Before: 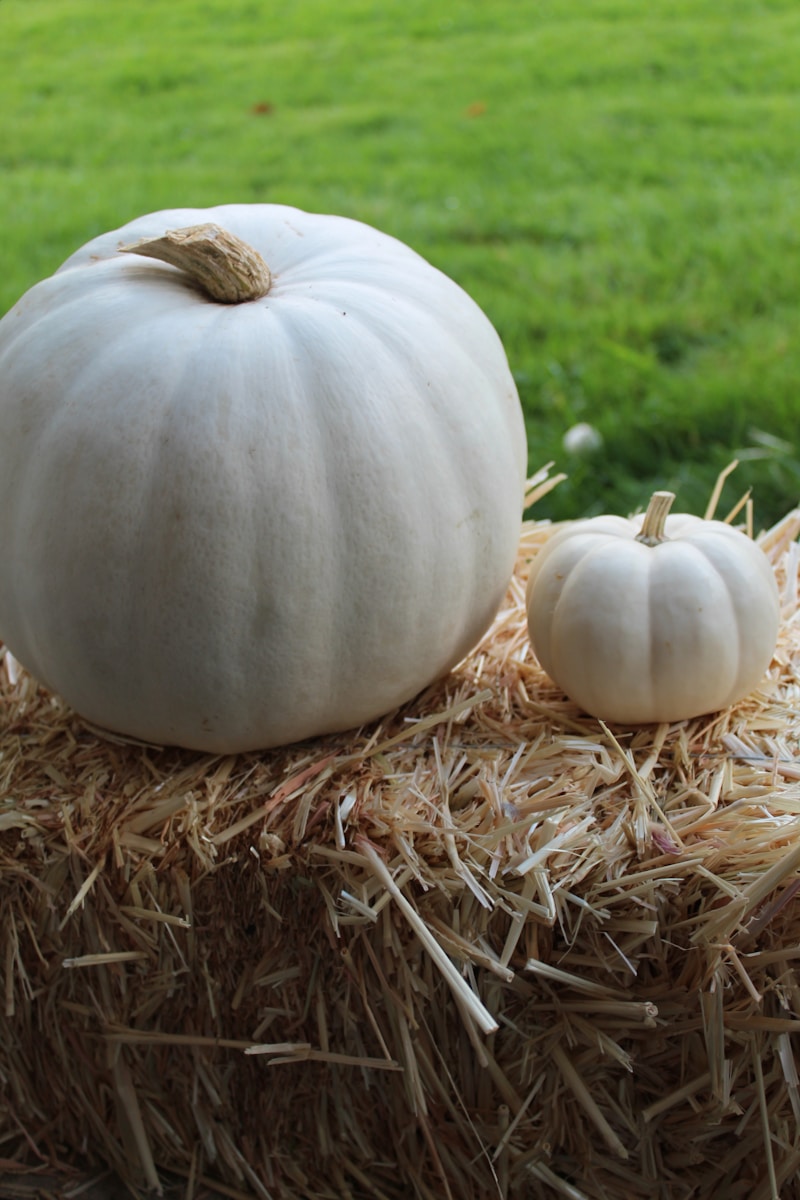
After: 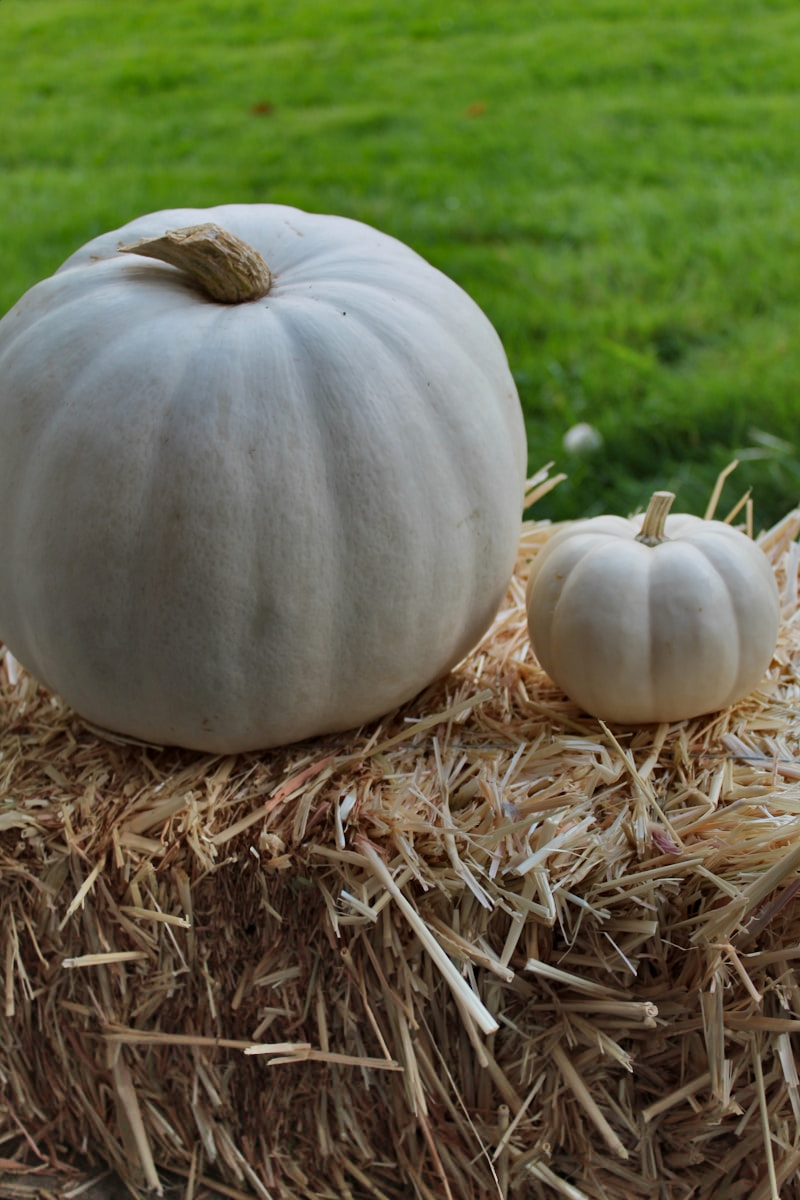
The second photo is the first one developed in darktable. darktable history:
local contrast: mode bilateral grid, contrast 20, coarseness 50, detail 120%, midtone range 0.2
shadows and highlights: shadows 80.73, white point adjustment -9.07, highlights -61.46, soften with gaussian
